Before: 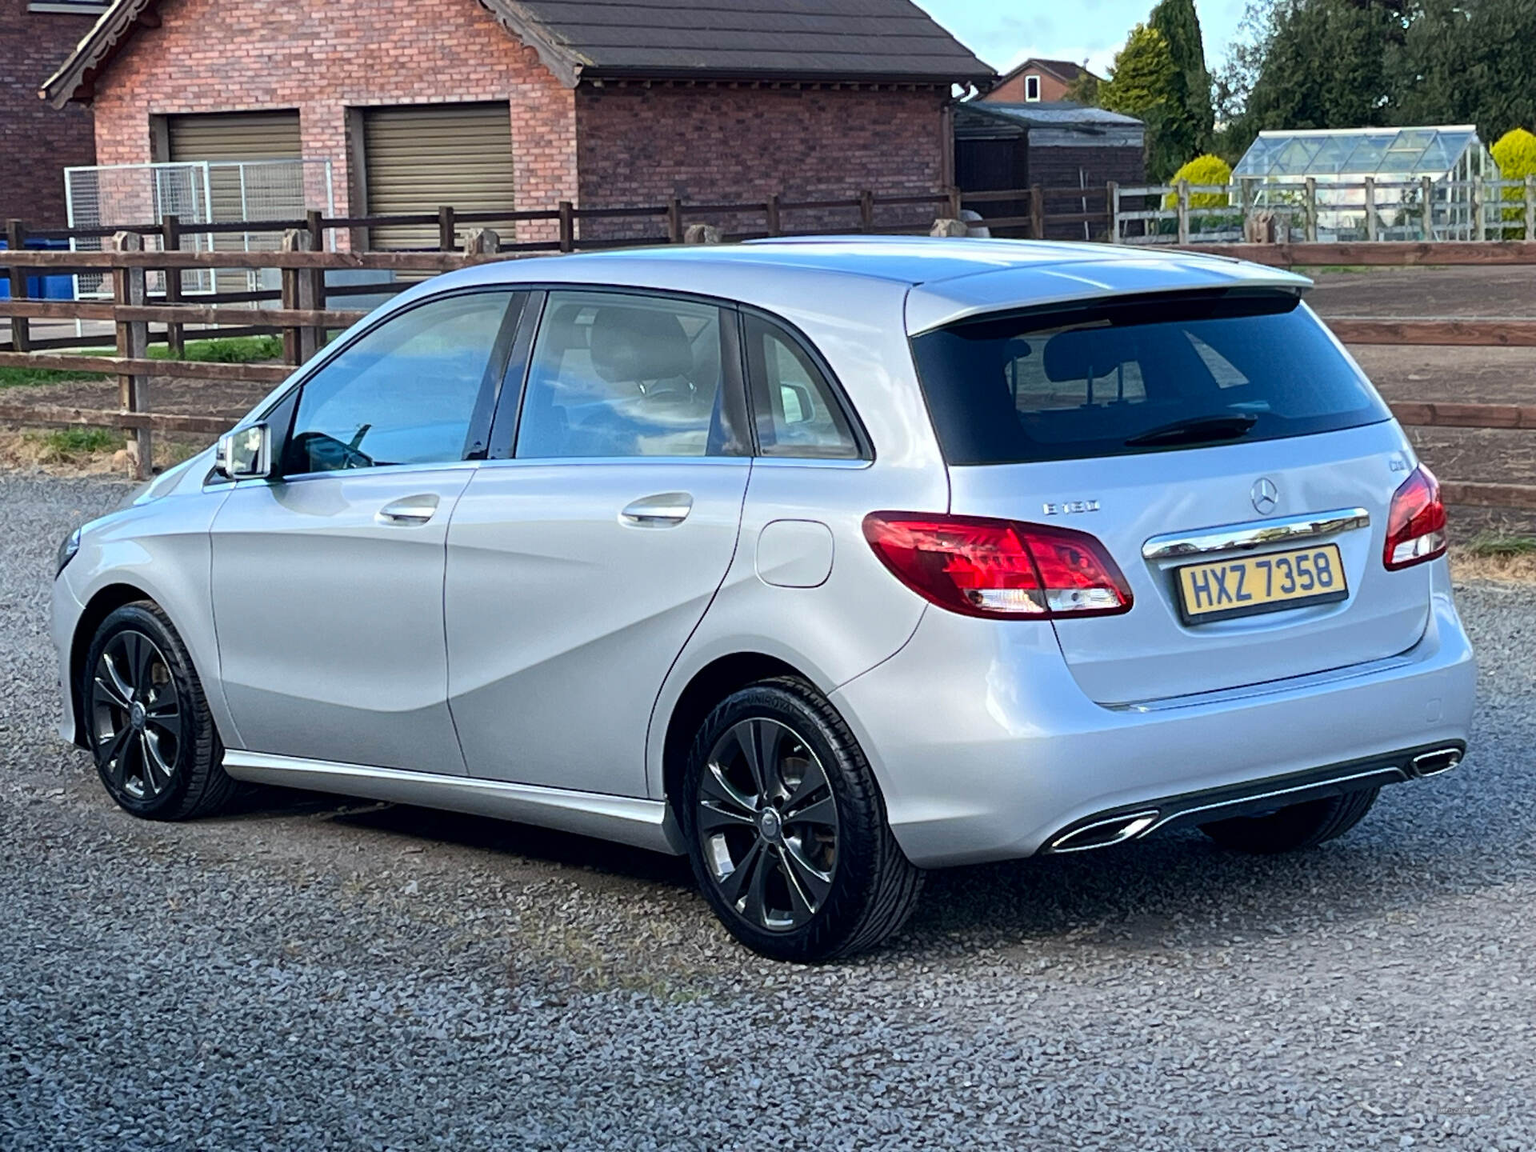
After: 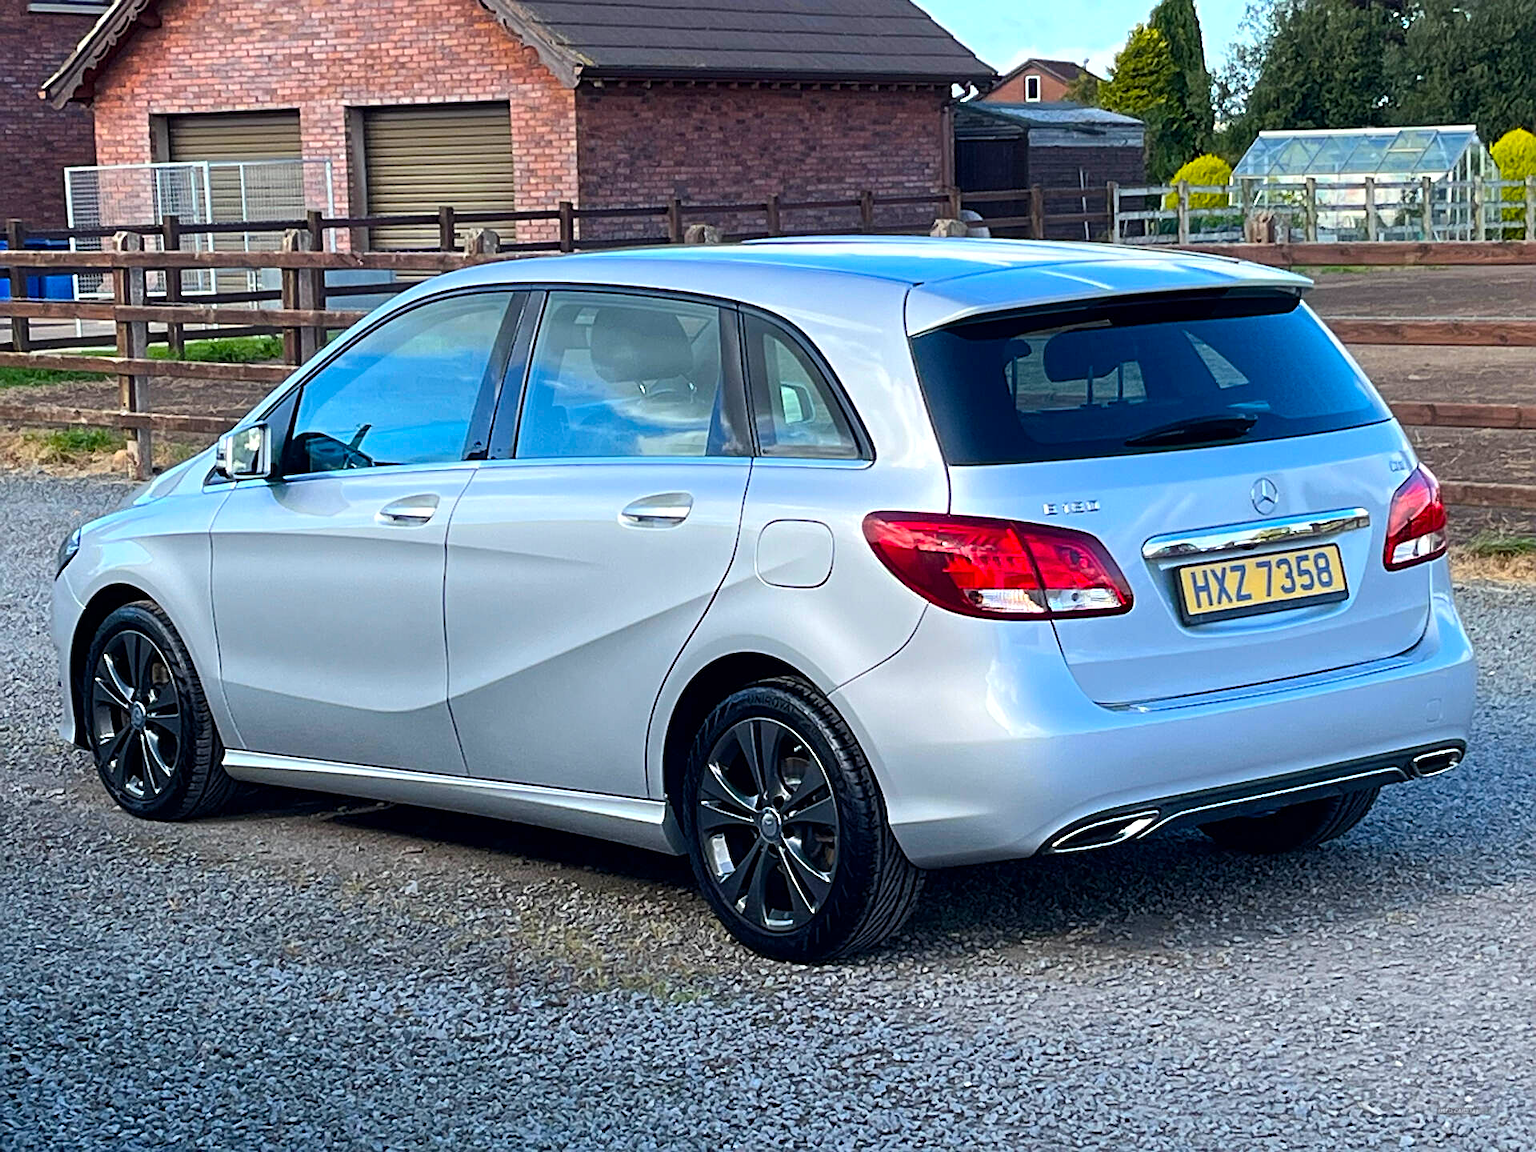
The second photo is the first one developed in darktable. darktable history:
exposure: exposure 0.127 EV, compensate highlight preservation false
sharpen: on, module defaults
color balance rgb: perceptual saturation grading › global saturation 25%, global vibrance 20%
